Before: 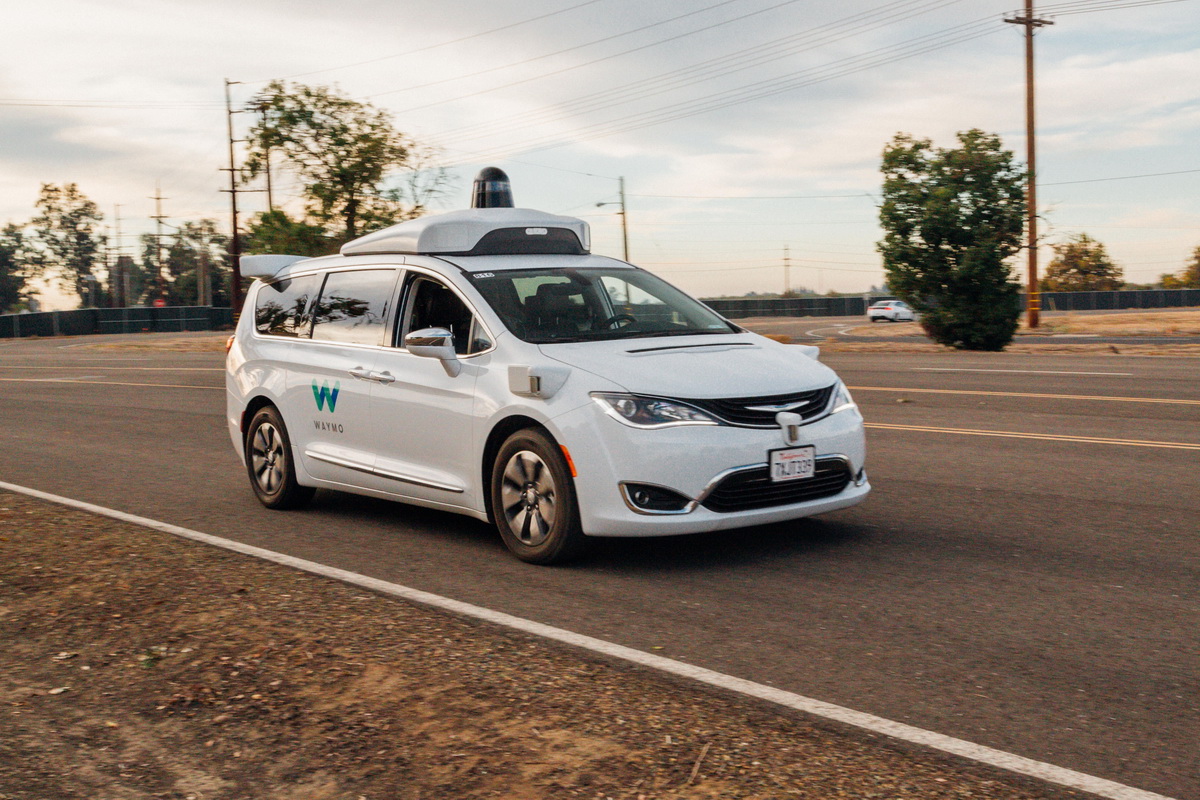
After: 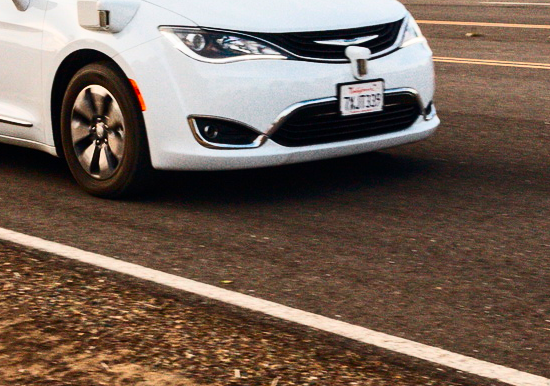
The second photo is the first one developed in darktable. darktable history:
contrast brightness saturation: contrast 0.4, brightness 0.1, saturation 0.21
crop: left 35.976%, top 45.819%, right 18.162%, bottom 5.807%
